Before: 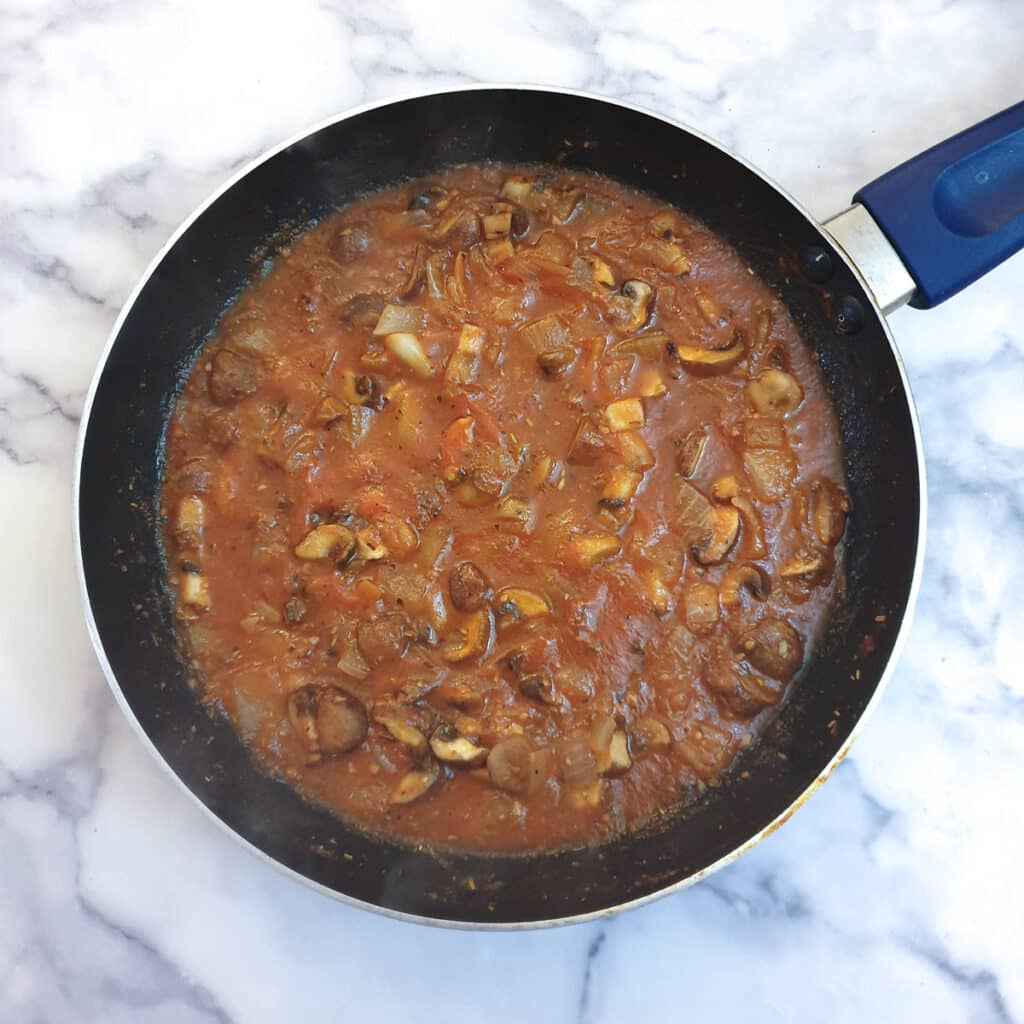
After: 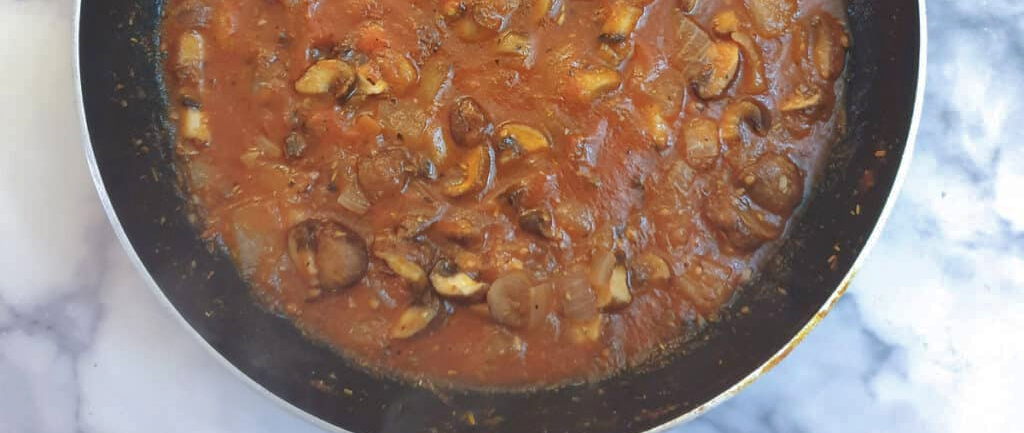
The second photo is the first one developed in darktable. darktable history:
shadows and highlights: on, module defaults
crop: top 45.417%, bottom 12.29%
